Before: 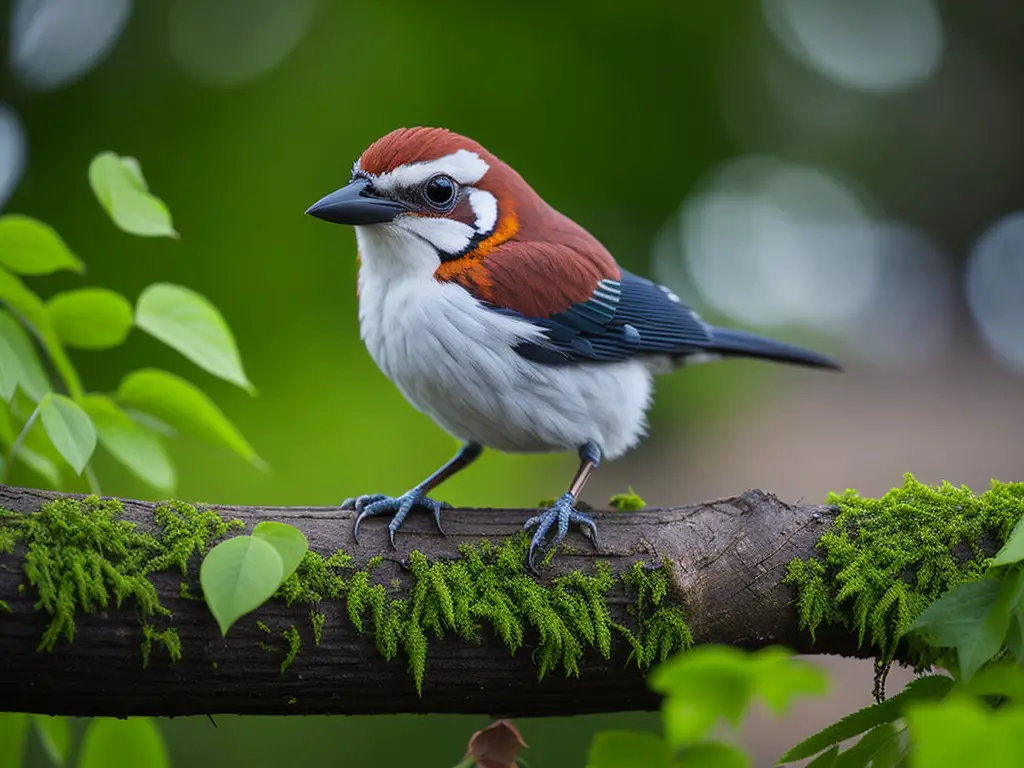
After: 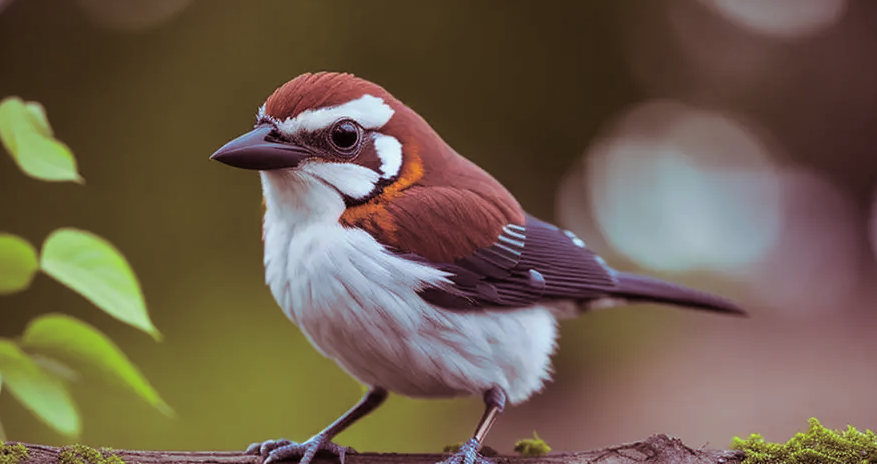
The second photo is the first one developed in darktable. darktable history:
crop and rotate: left 9.345%, top 7.22%, right 4.982%, bottom 32.331%
color zones: curves: ch1 [(0, 0.469) (0.001, 0.469) (0.12, 0.446) (0.248, 0.469) (0.5, 0.5) (0.748, 0.5) (0.999, 0.469) (1, 0.469)]
split-toning: highlights › hue 180°
